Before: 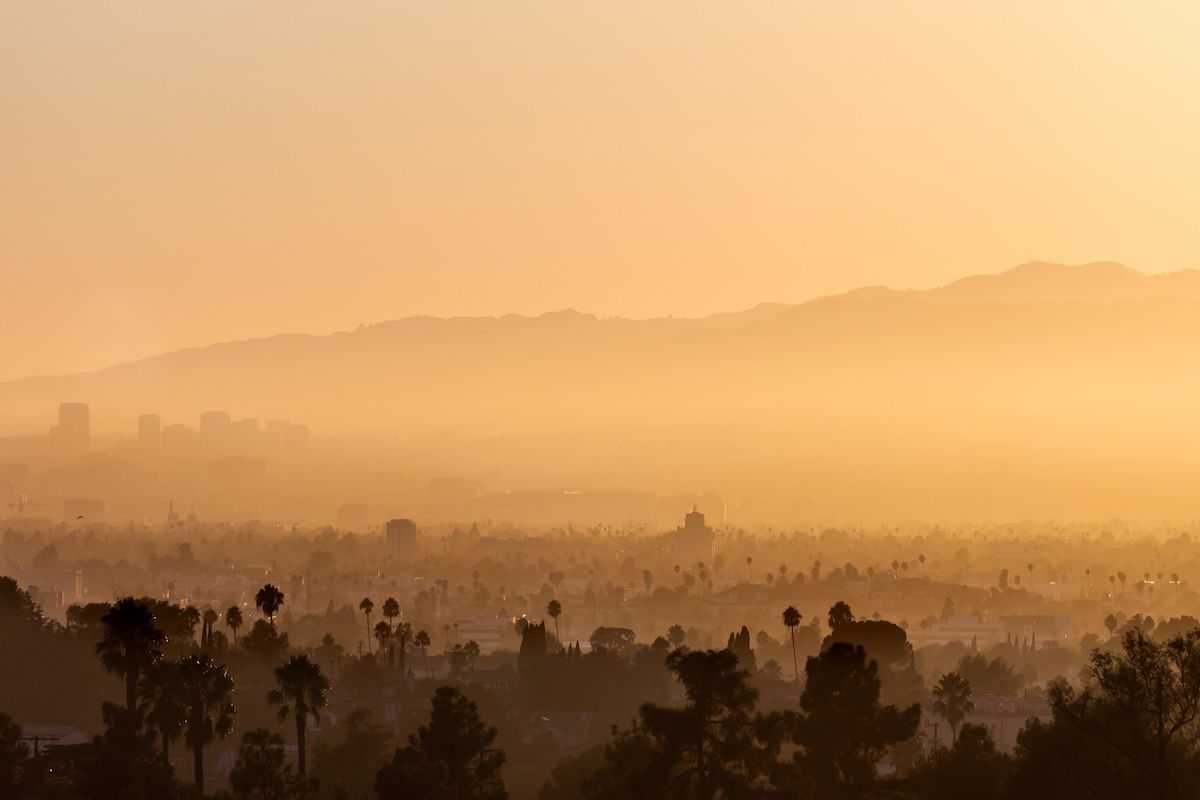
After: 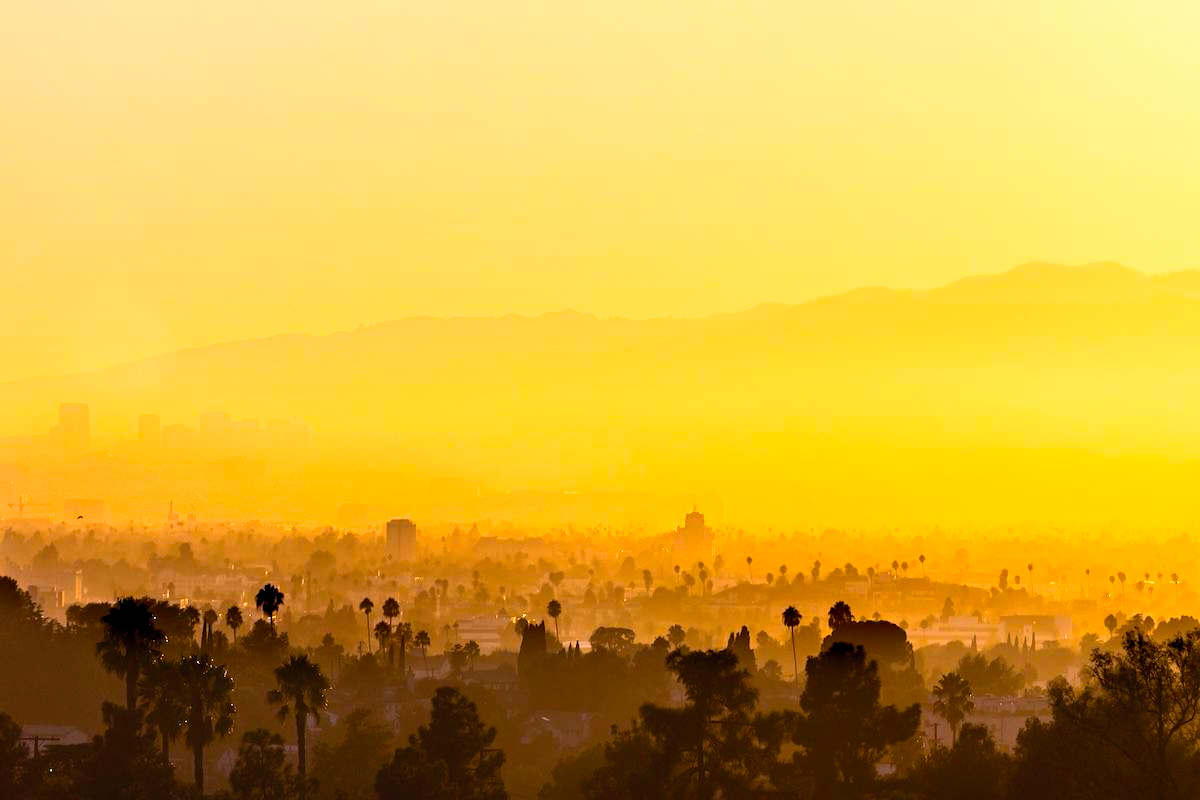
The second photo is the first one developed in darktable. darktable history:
color balance rgb: perceptual saturation grading › global saturation 31.327%, global vibrance 20%
contrast brightness saturation: contrast 0.2, brightness 0.153, saturation 0.137
base curve: curves: ch0 [(0, 0) (0.257, 0.25) (0.482, 0.586) (0.757, 0.871) (1, 1)], fusion 1
